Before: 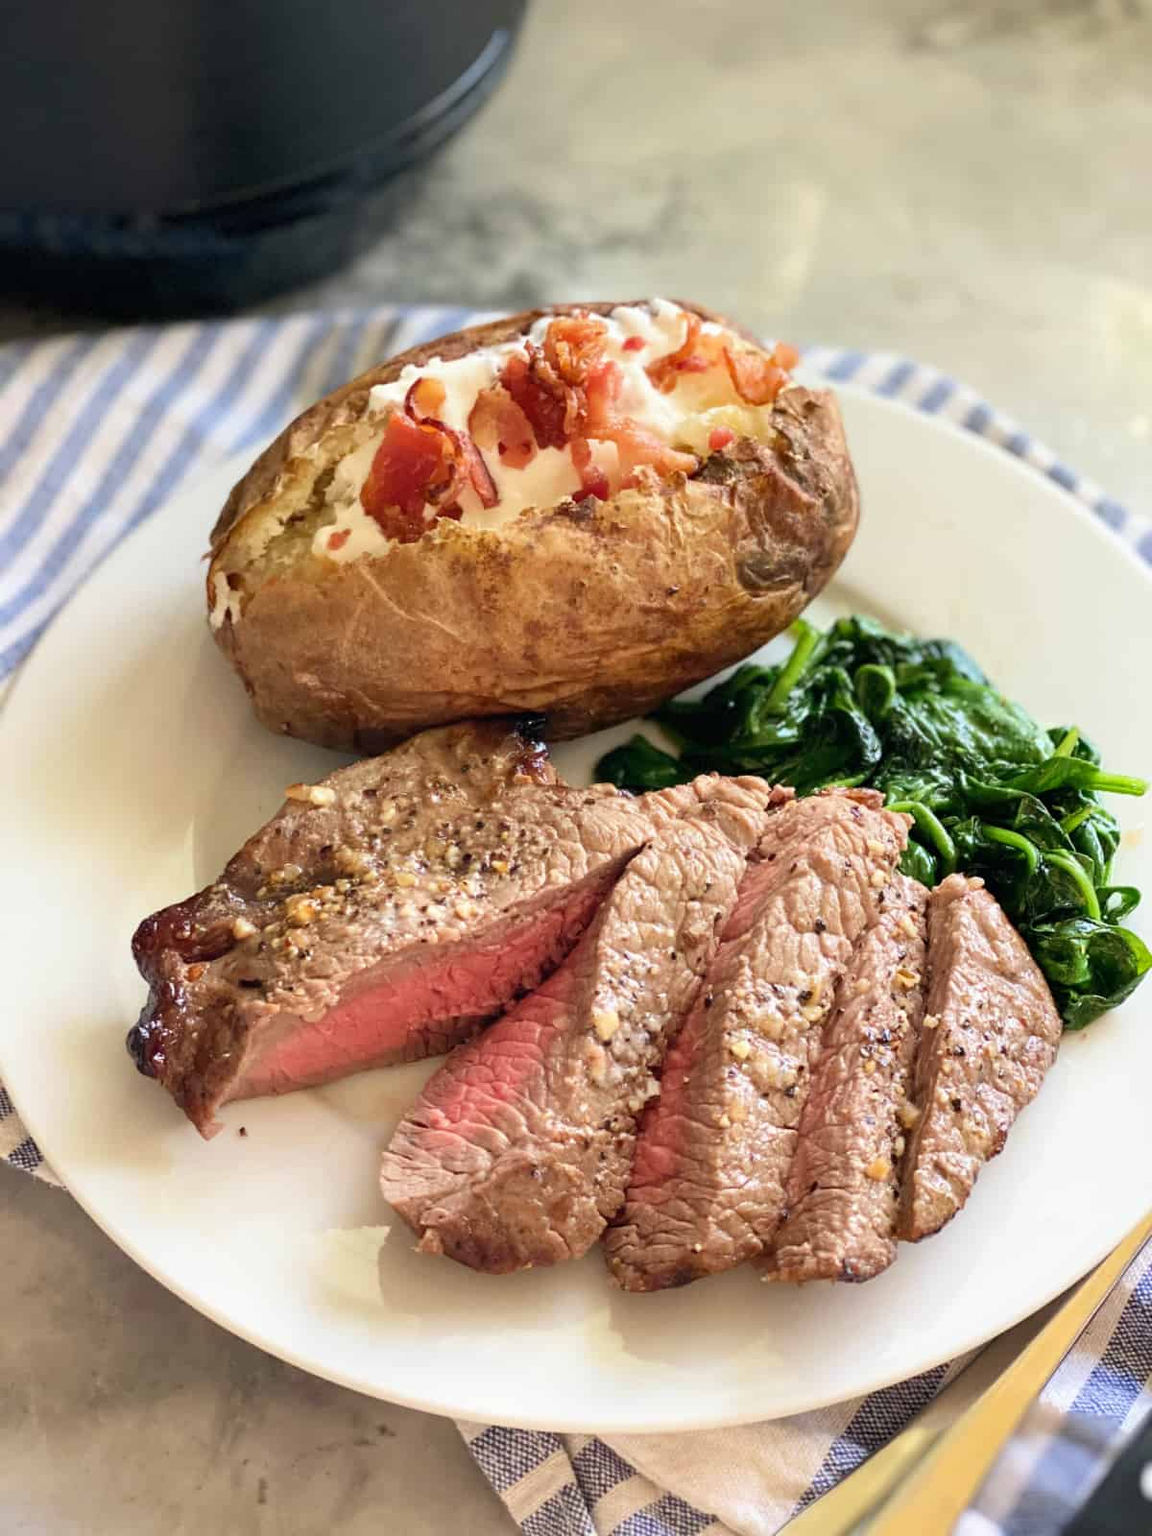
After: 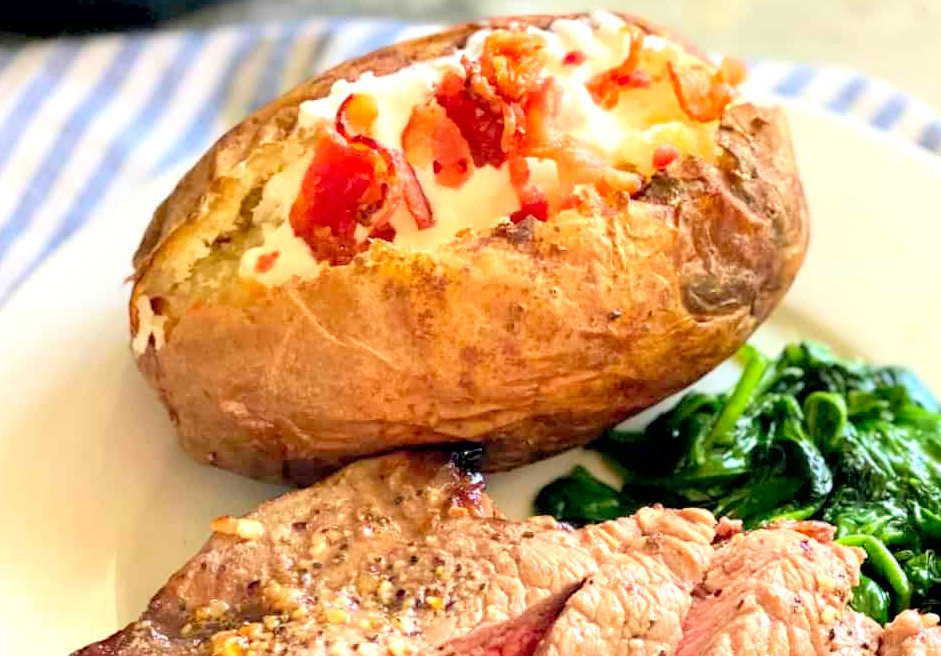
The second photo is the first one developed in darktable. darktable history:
crop: left 7.186%, top 18.768%, right 14.393%, bottom 40.197%
exposure: black level correction 0.004, exposure 0.409 EV, compensate highlight preservation false
velvia: strength 8.91%
contrast brightness saturation: contrast 0.065, brightness 0.171, saturation 0.402
